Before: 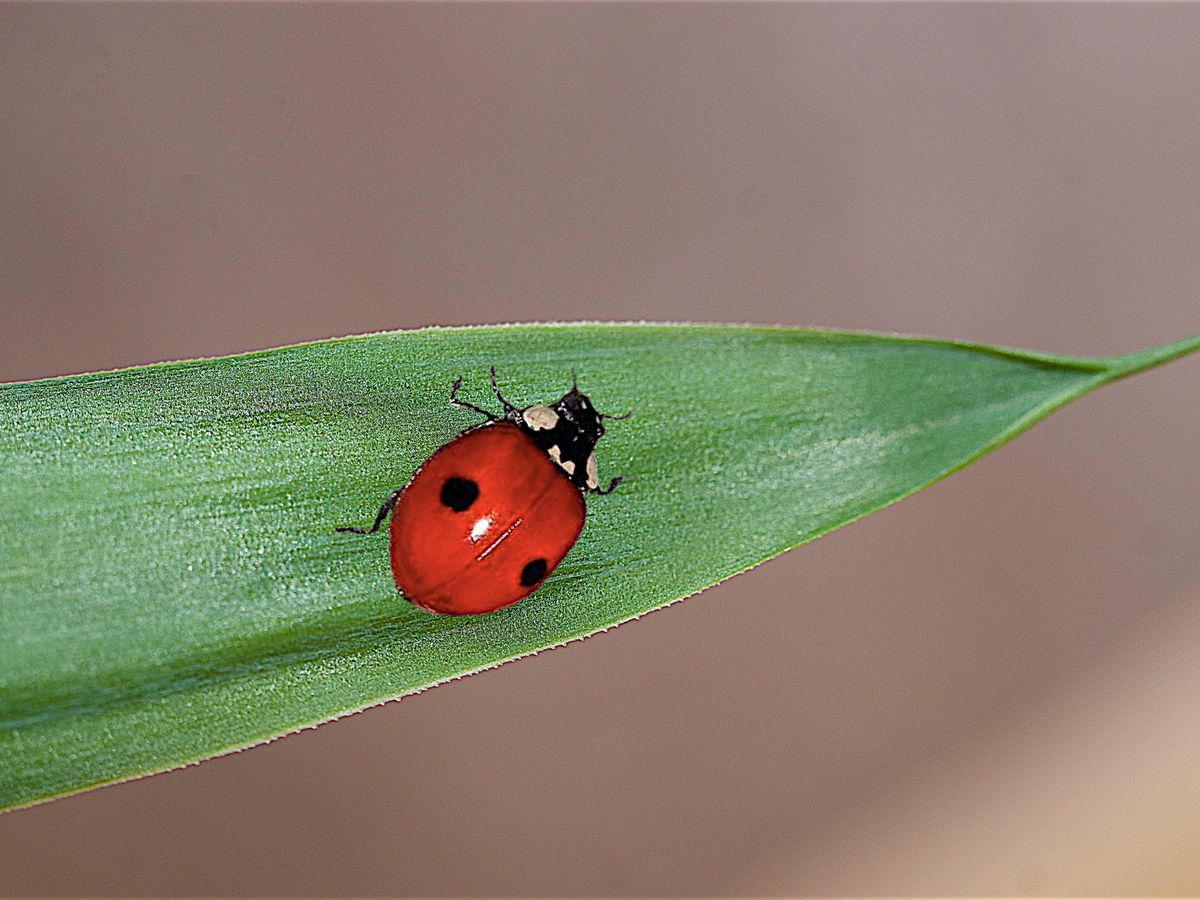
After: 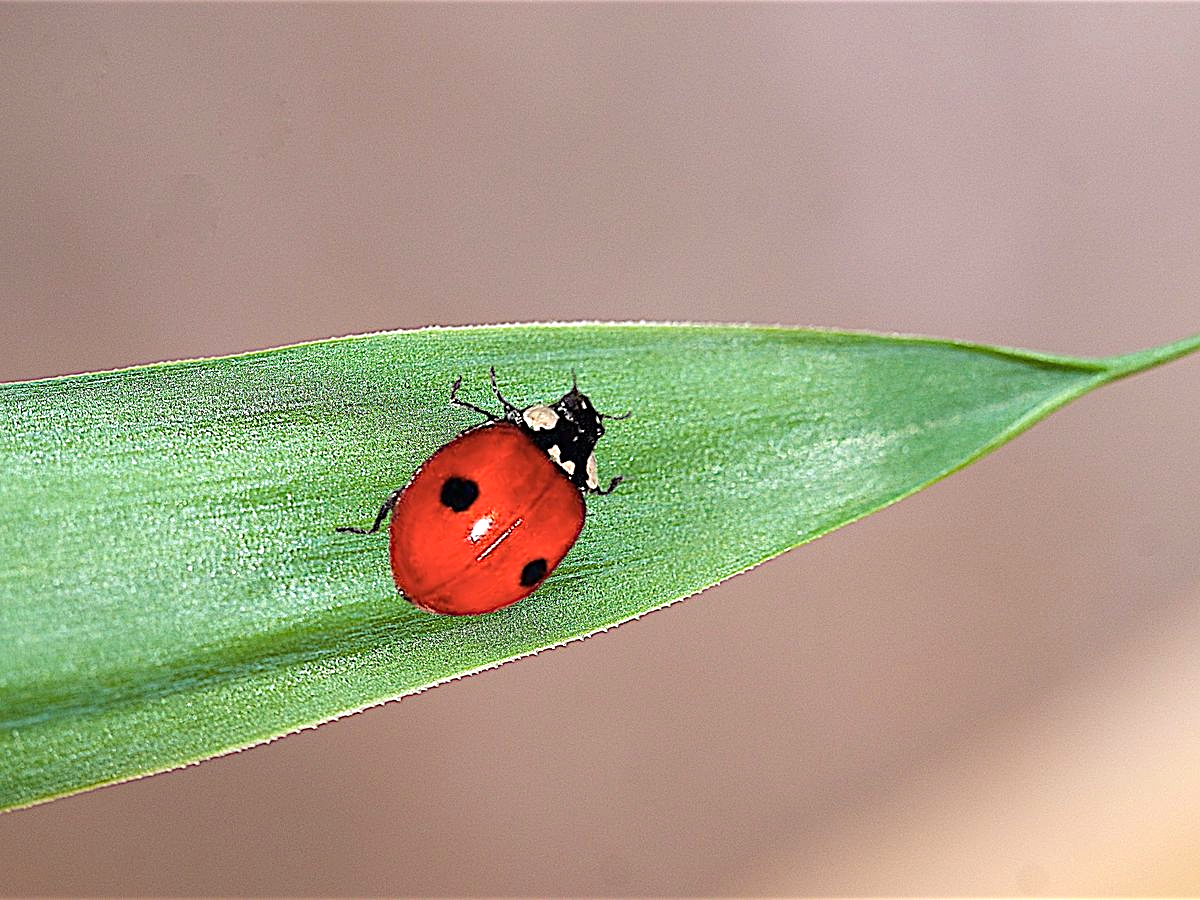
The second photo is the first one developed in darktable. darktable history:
sharpen: on, module defaults
exposure: black level correction 0, exposure 0.702 EV, compensate exposure bias true, compensate highlight preservation false
